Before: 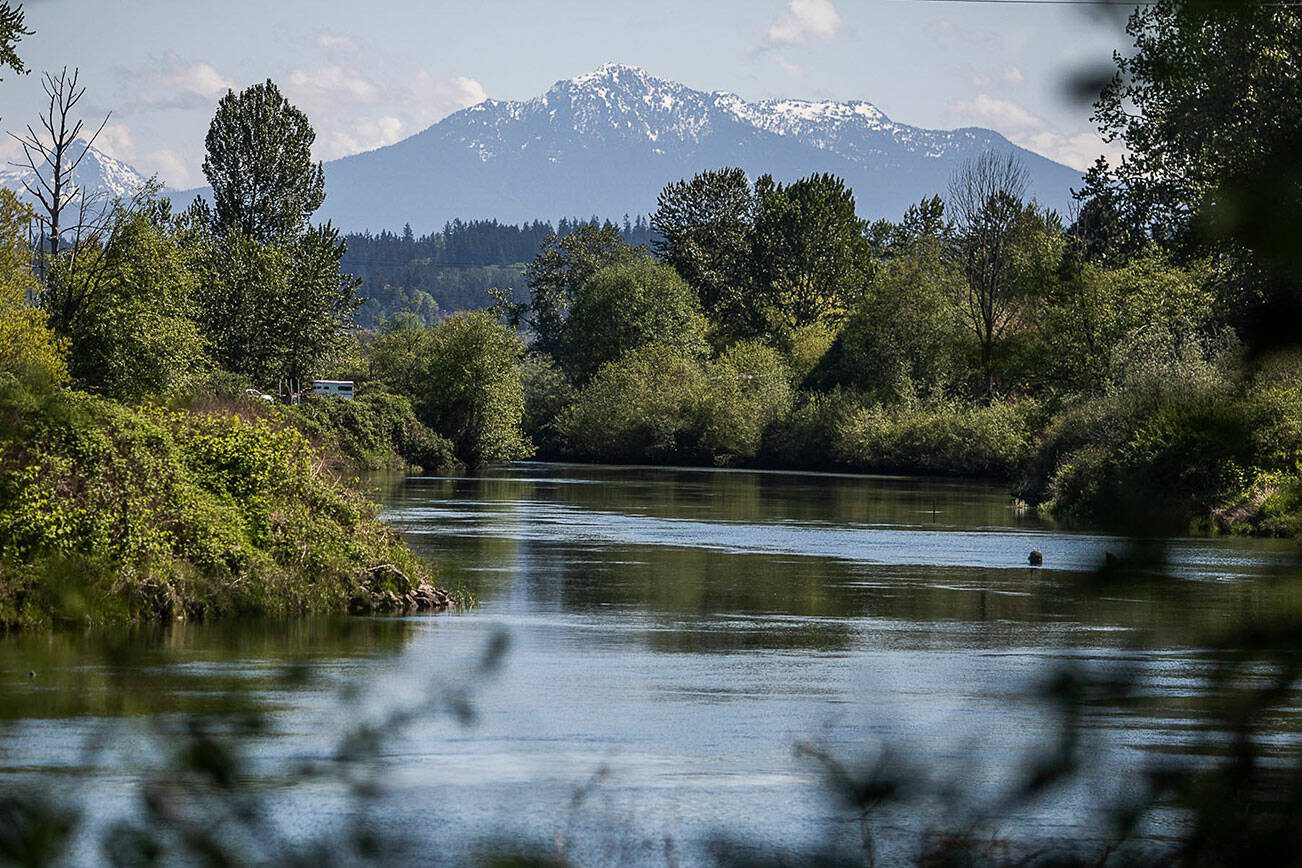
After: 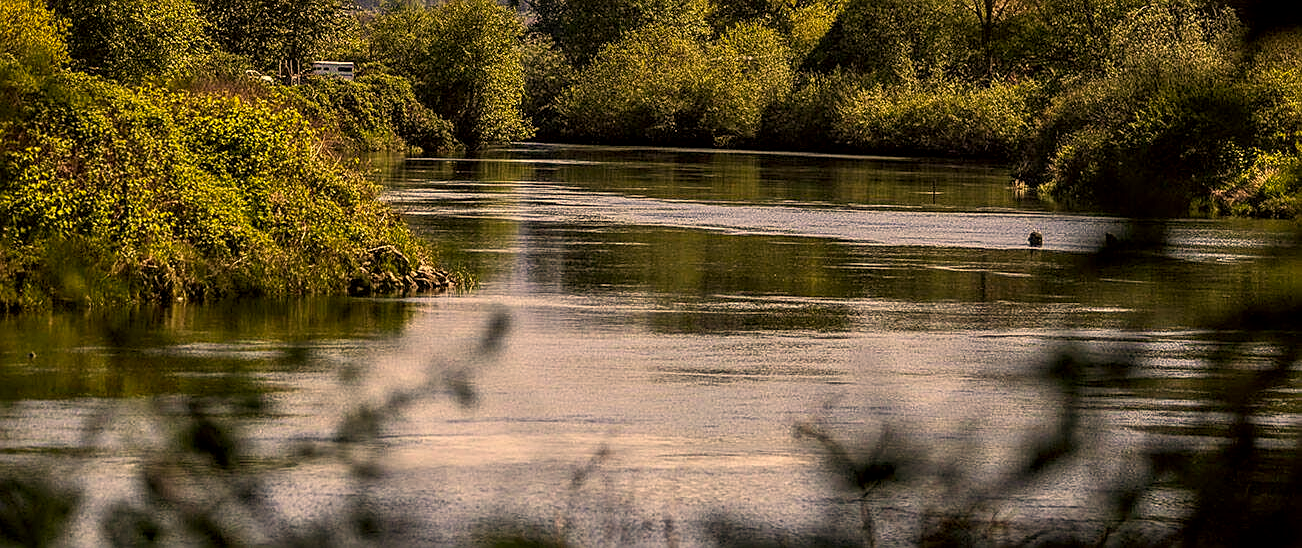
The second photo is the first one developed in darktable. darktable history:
color correction: highlights a* 18.05, highlights b* 35.6, shadows a* 1.19, shadows b* 6.67, saturation 1.03
local contrast: detail 130%
sharpen: on, module defaults
crop and rotate: top 36.857%
